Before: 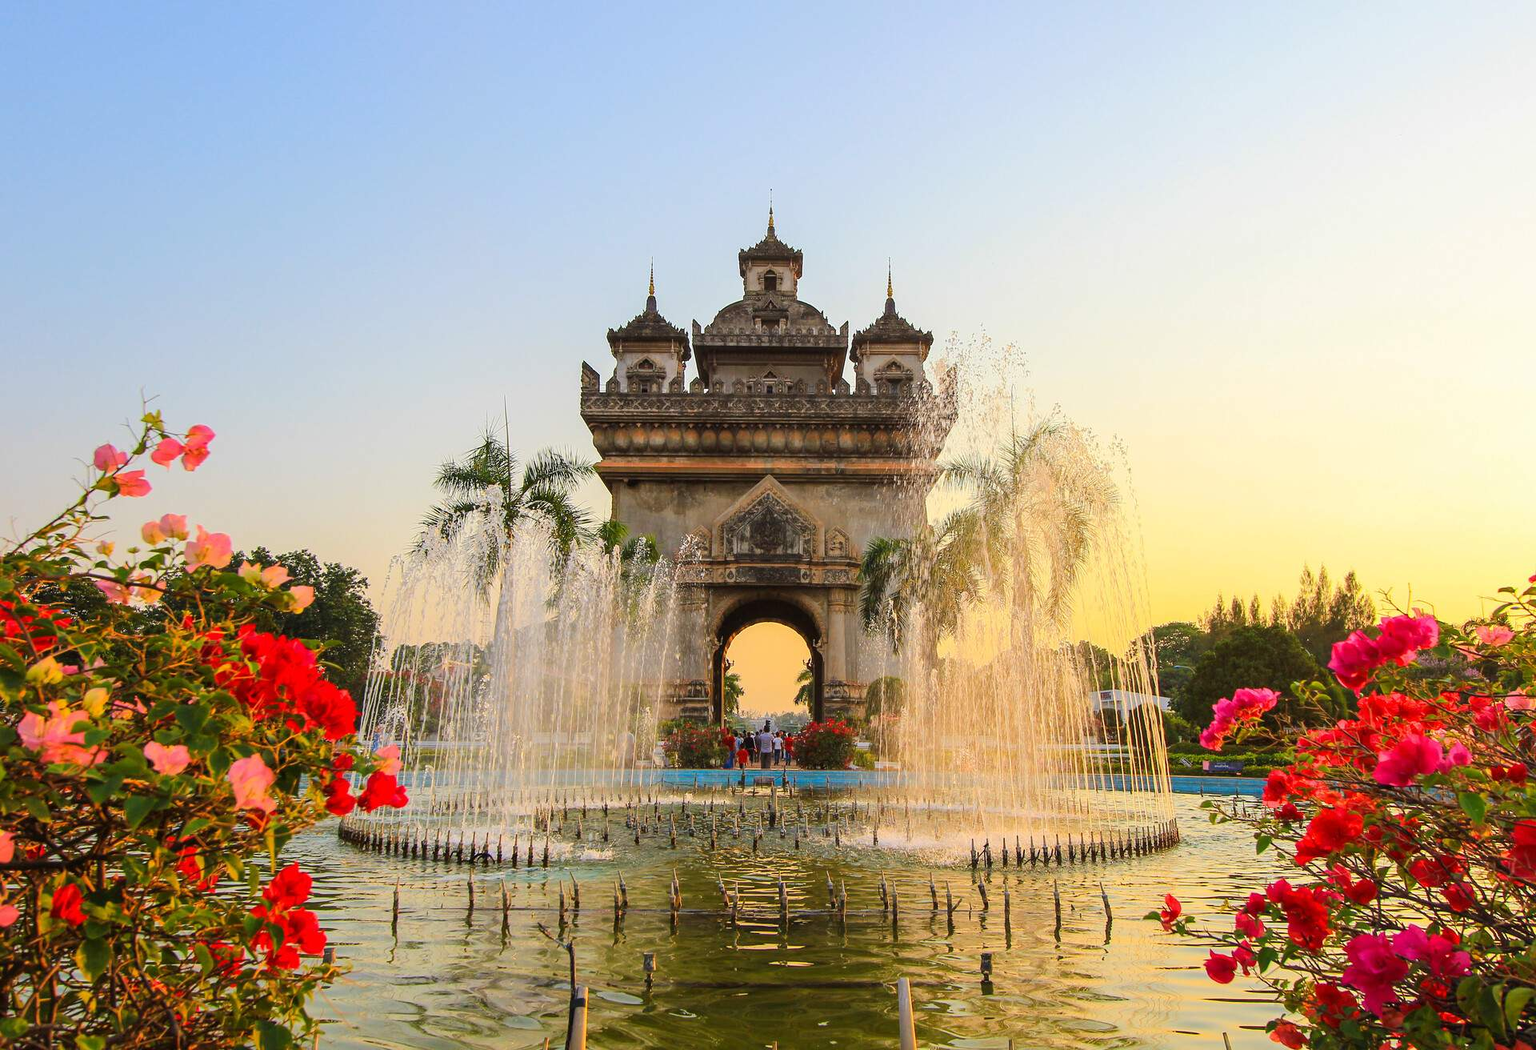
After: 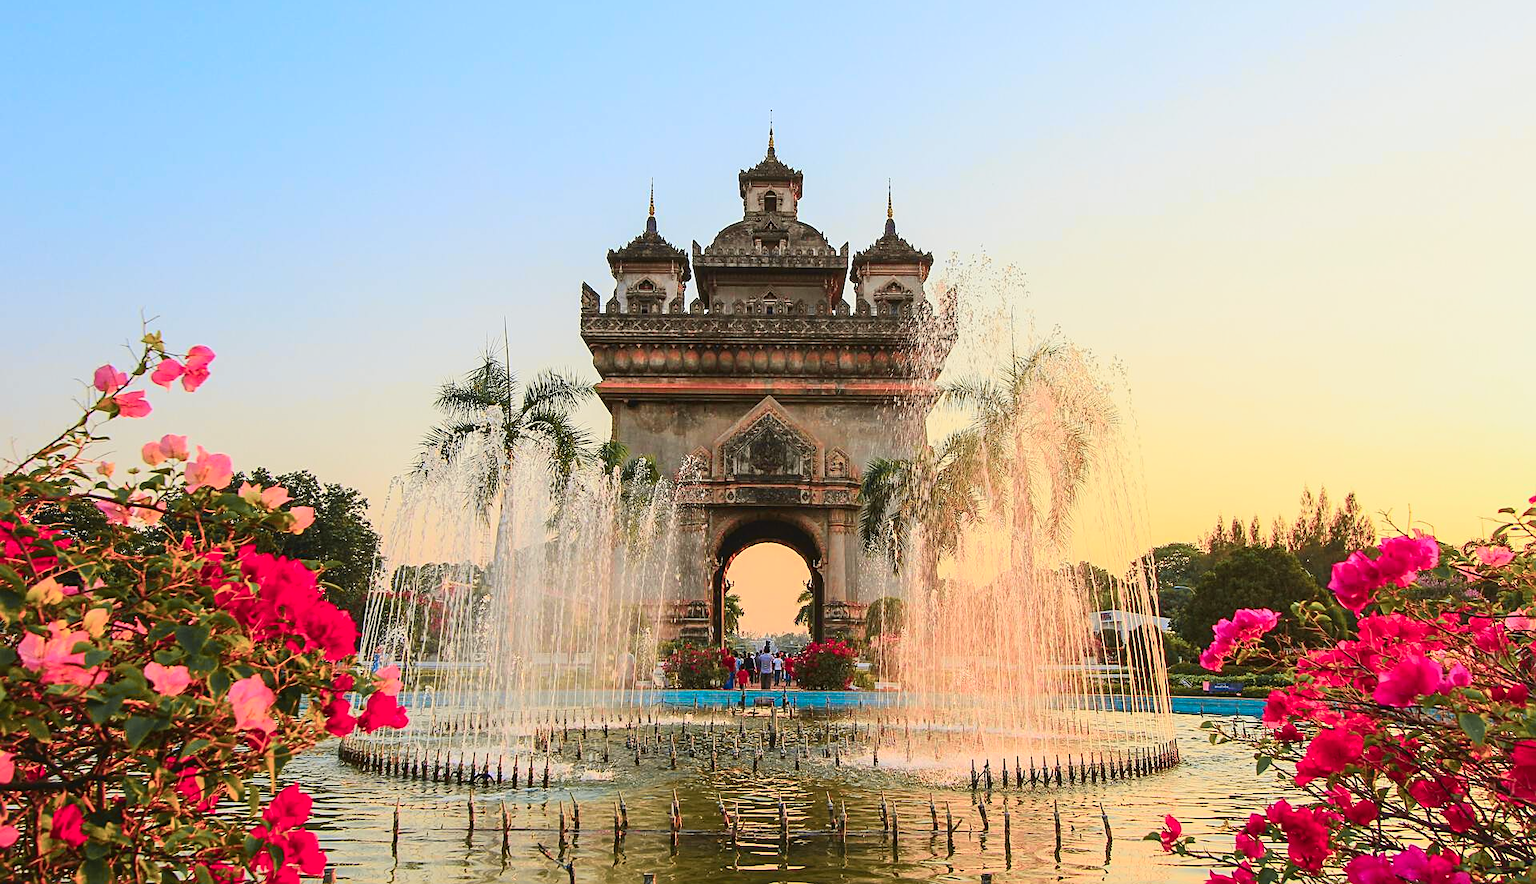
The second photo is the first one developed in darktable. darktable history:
color zones: curves: ch1 [(0.29, 0.492) (0.373, 0.185) (0.509, 0.481)]; ch2 [(0.25, 0.462) (0.749, 0.457)]
sharpen: on, module defaults
contrast brightness saturation: contrast -0.084, brightness -0.042, saturation -0.108
tone curve: curves: ch0 [(0, 0.013) (0.104, 0.103) (0.258, 0.267) (0.448, 0.487) (0.709, 0.794) (0.886, 0.922) (0.994, 0.971)]; ch1 [(0, 0) (0.335, 0.298) (0.446, 0.413) (0.488, 0.484) (0.515, 0.508) (0.566, 0.593) (0.635, 0.661) (1, 1)]; ch2 [(0, 0) (0.314, 0.301) (0.437, 0.403) (0.502, 0.494) (0.528, 0.54) (0.557, 0.559) (0.612, 0.62) (0.715, 0.691) (1, 1)], color space Lab, independent channels, preserve colors none
crop: top 7.614%, bottom 8.082%
